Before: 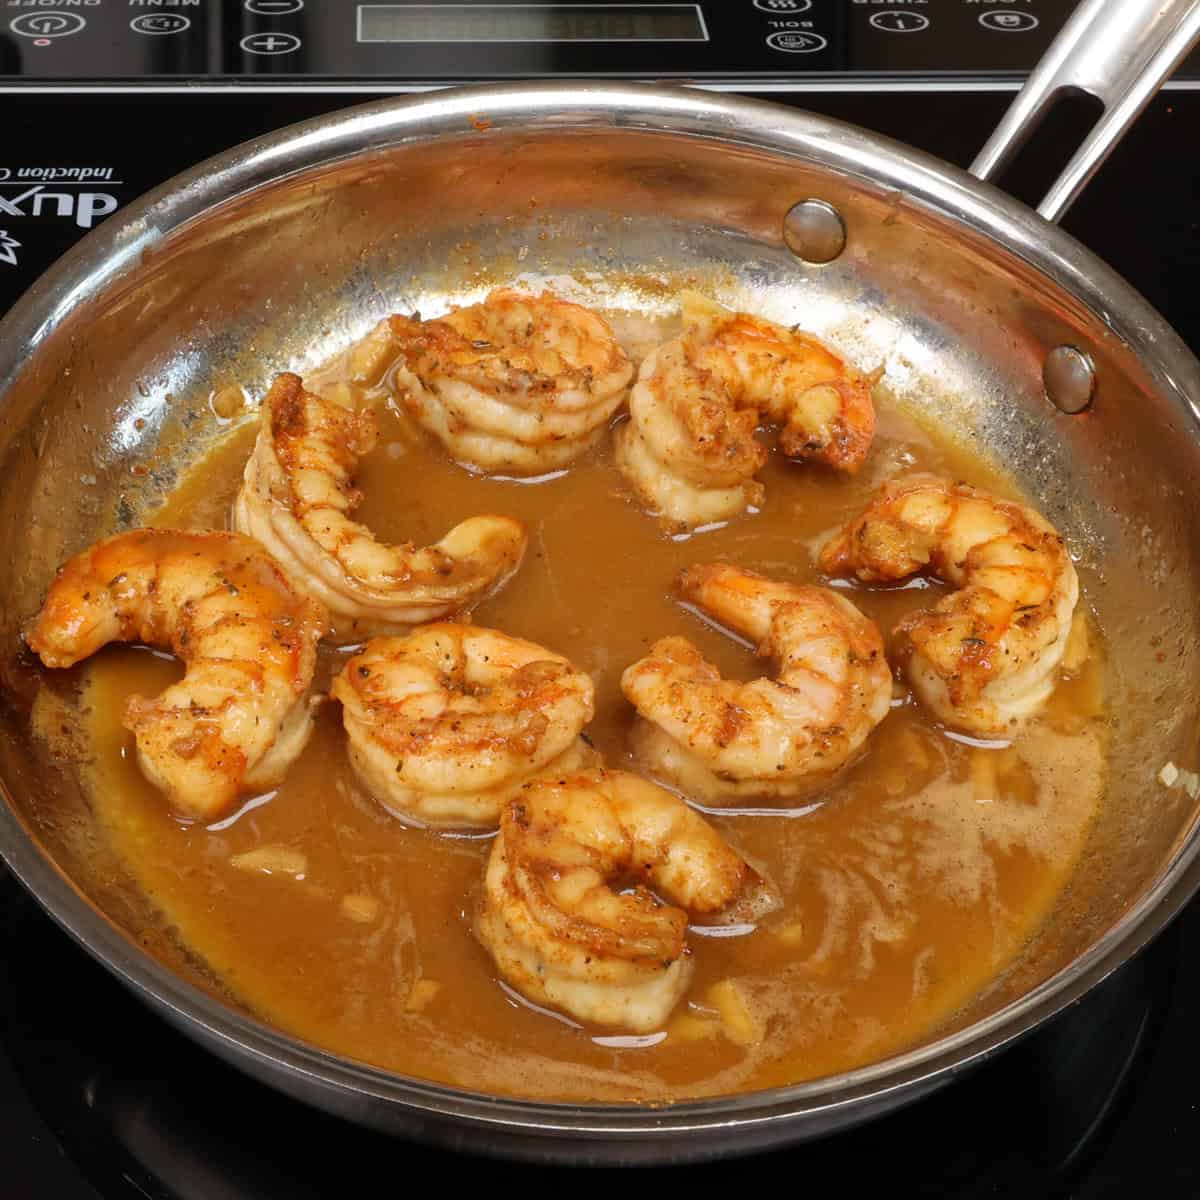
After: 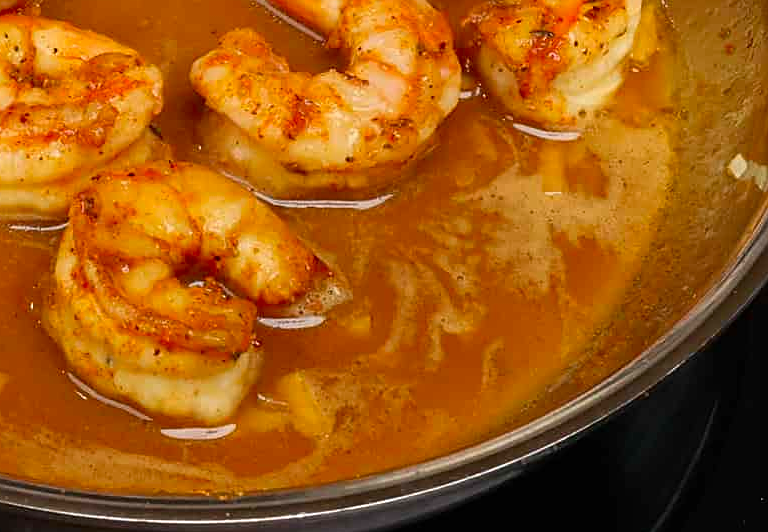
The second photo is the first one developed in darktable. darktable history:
contrast brightness saturation: brightness -0.027, saturation 0.345
crop and rotate: left 35.951%, top 50.681%, bottom 4.974%
sharpen: on, module defaults
